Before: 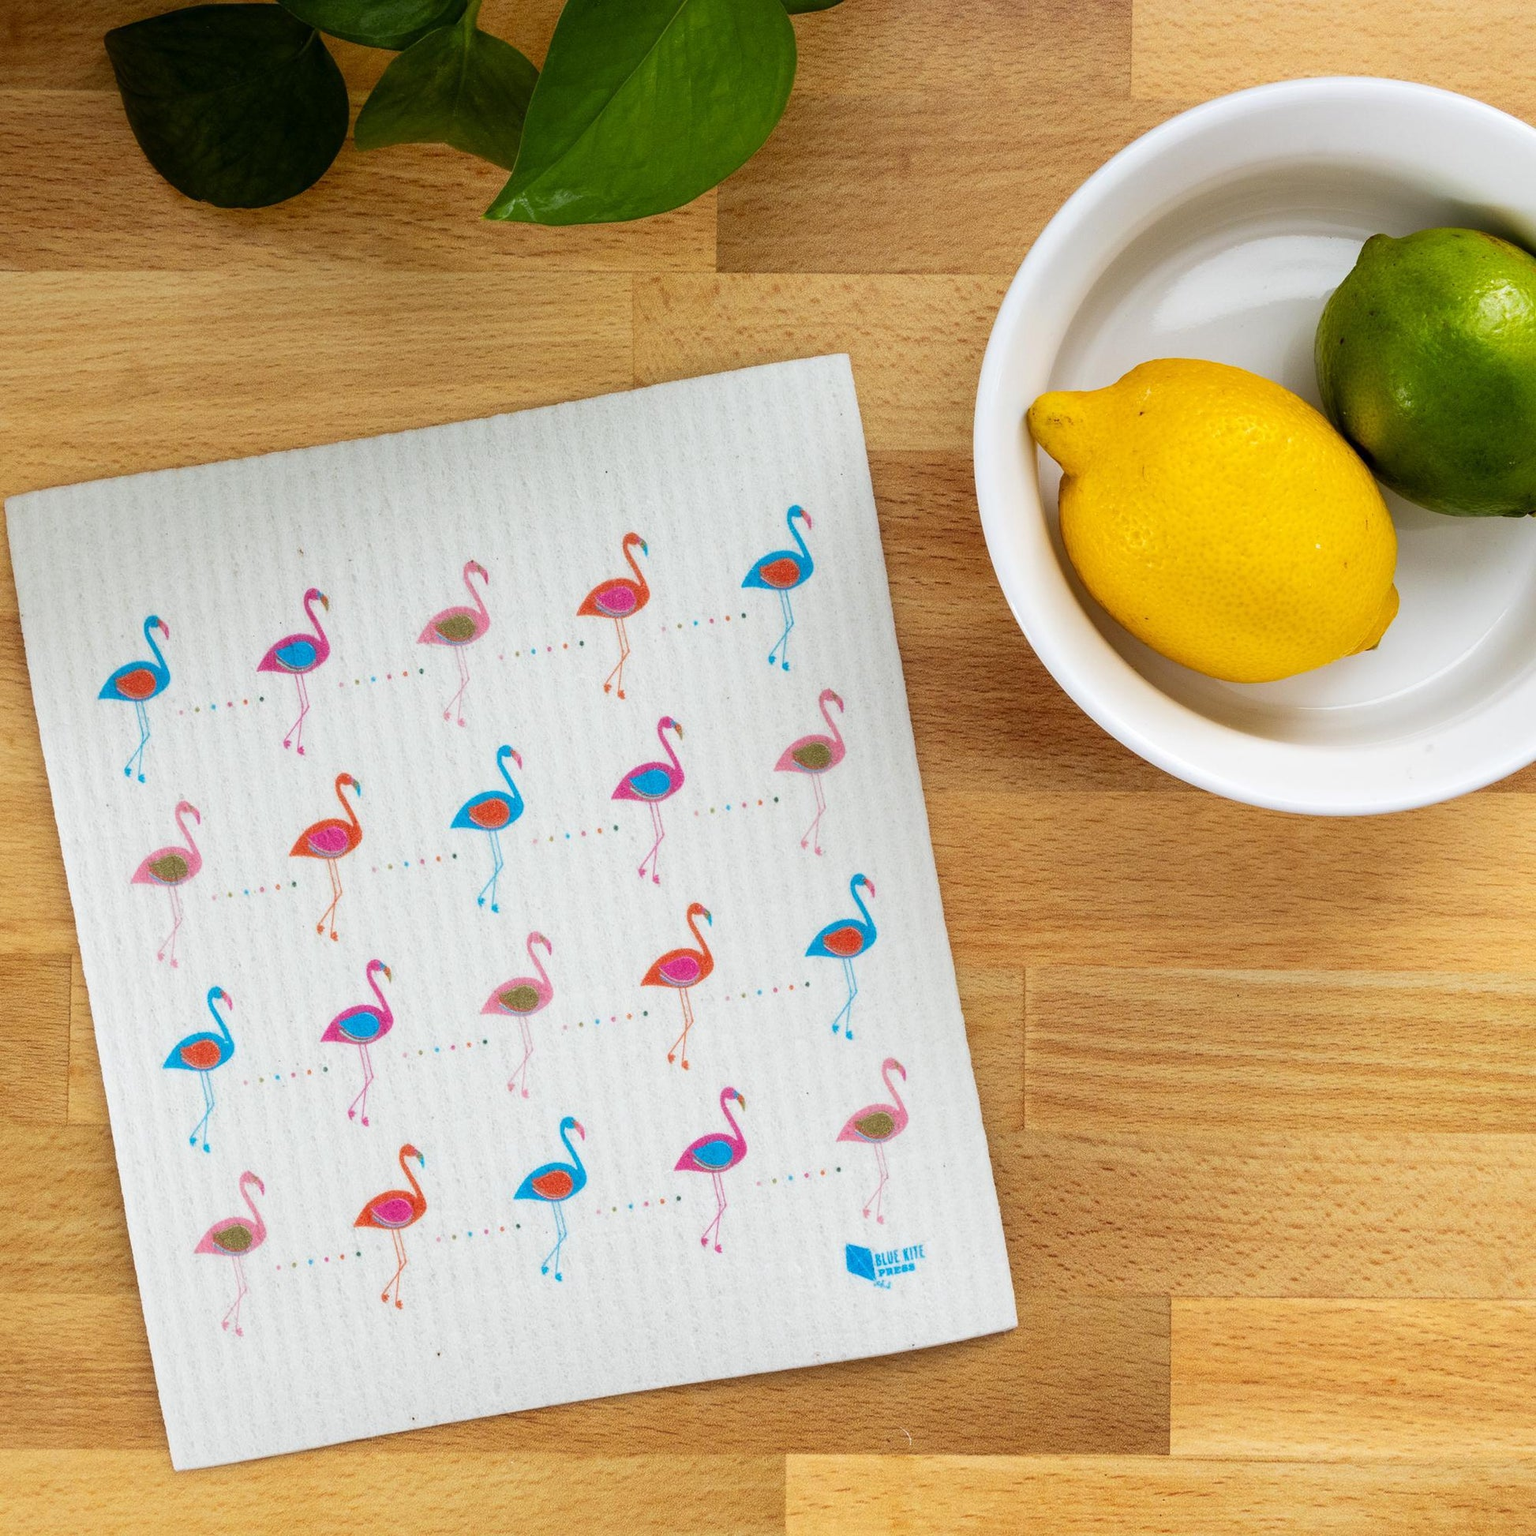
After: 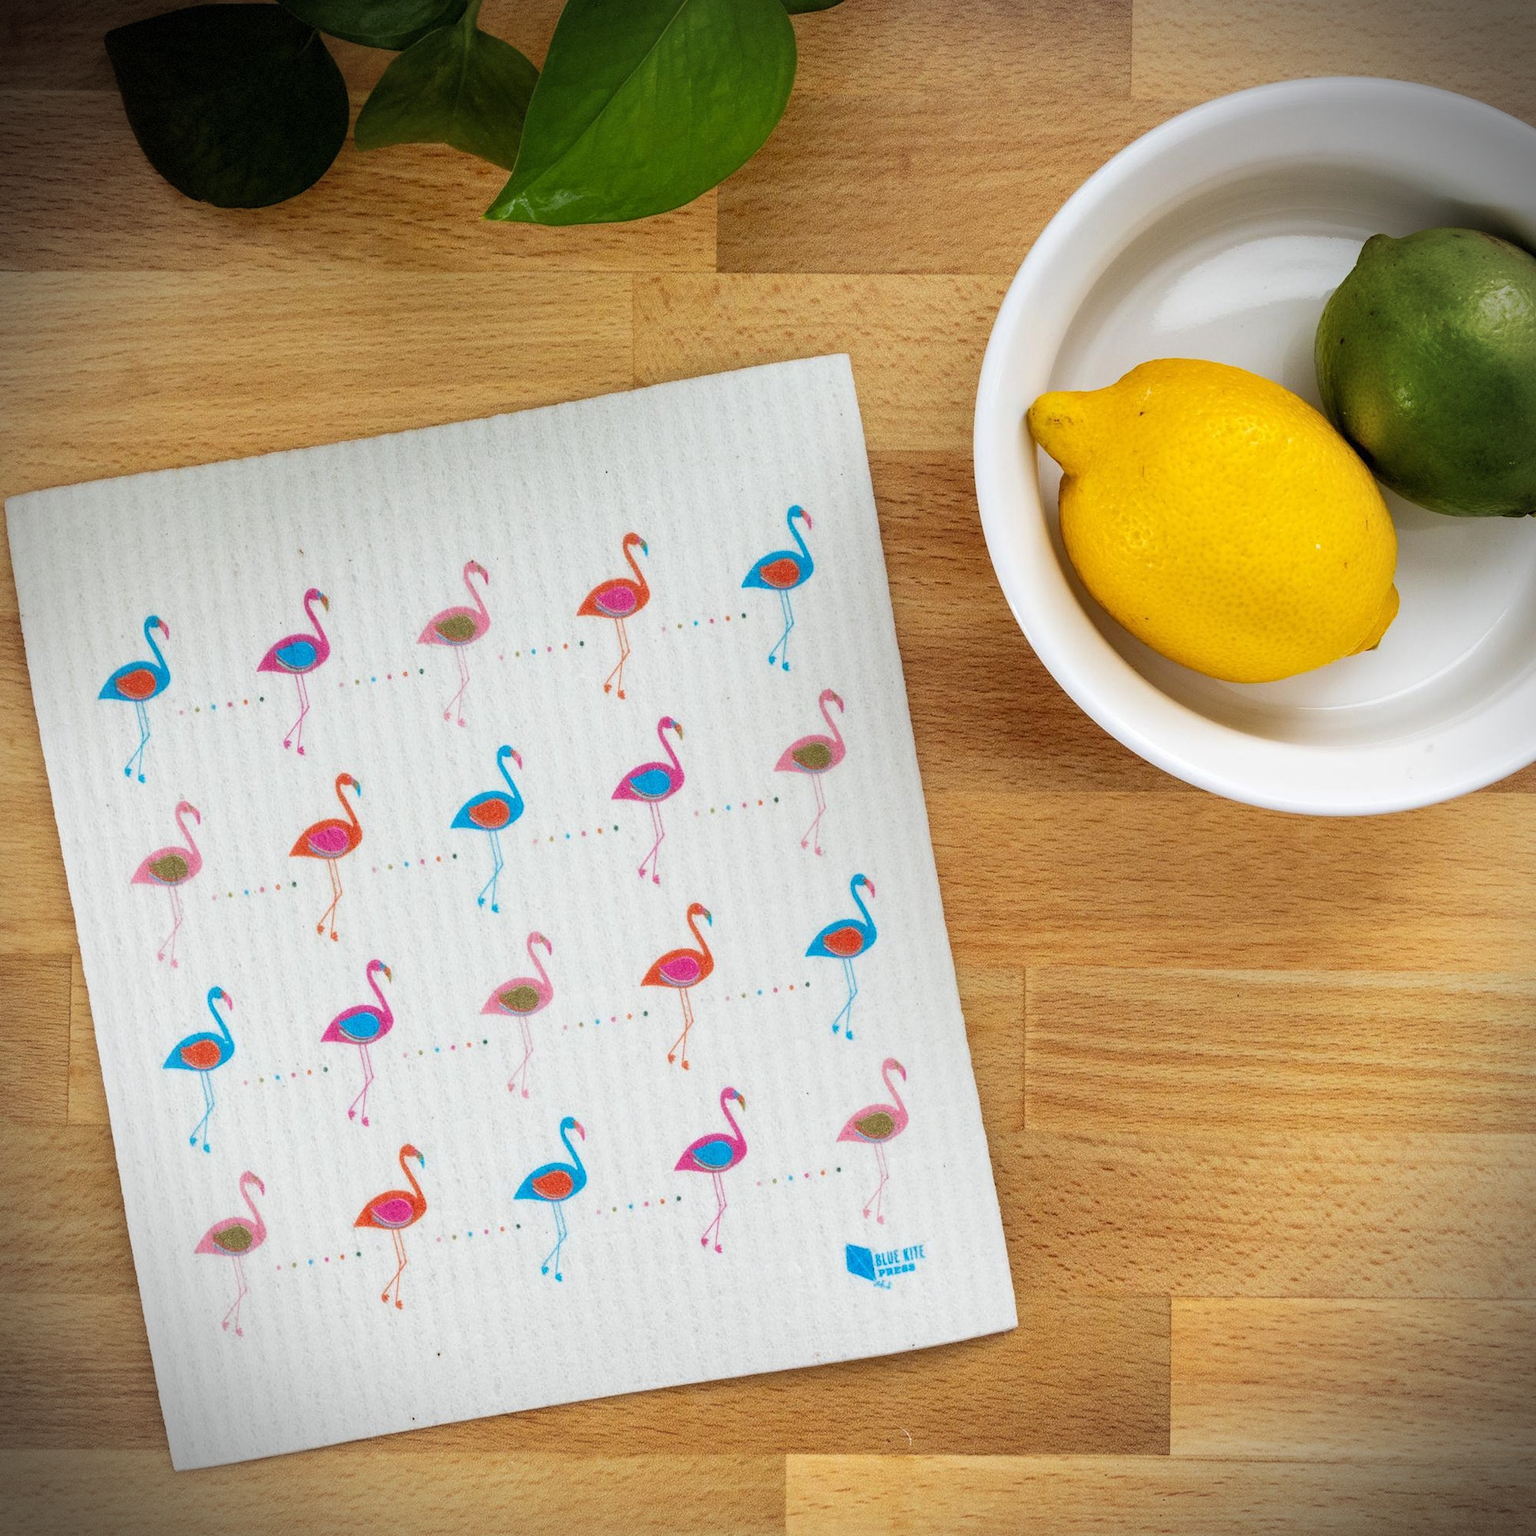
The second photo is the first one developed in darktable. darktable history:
vignetting: fall-off radius 61.25%, brightness -0.819, dithering 8-bit output, unbound false
